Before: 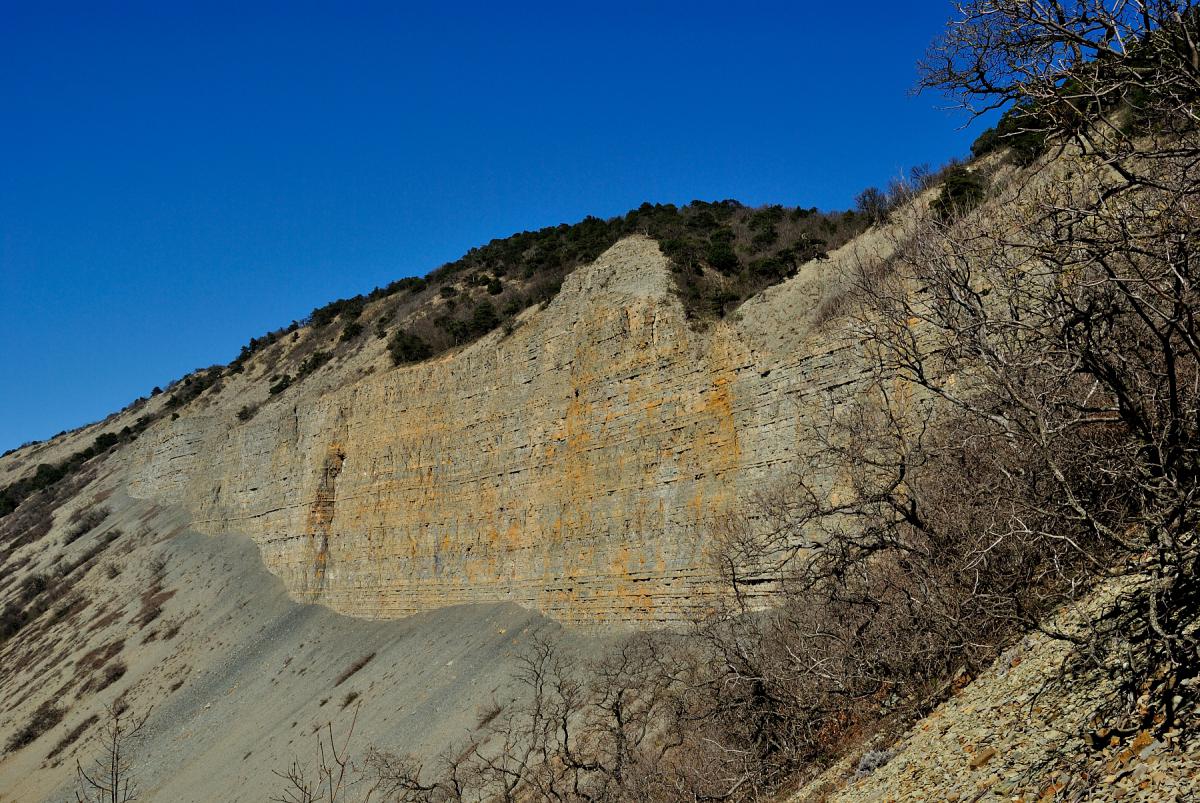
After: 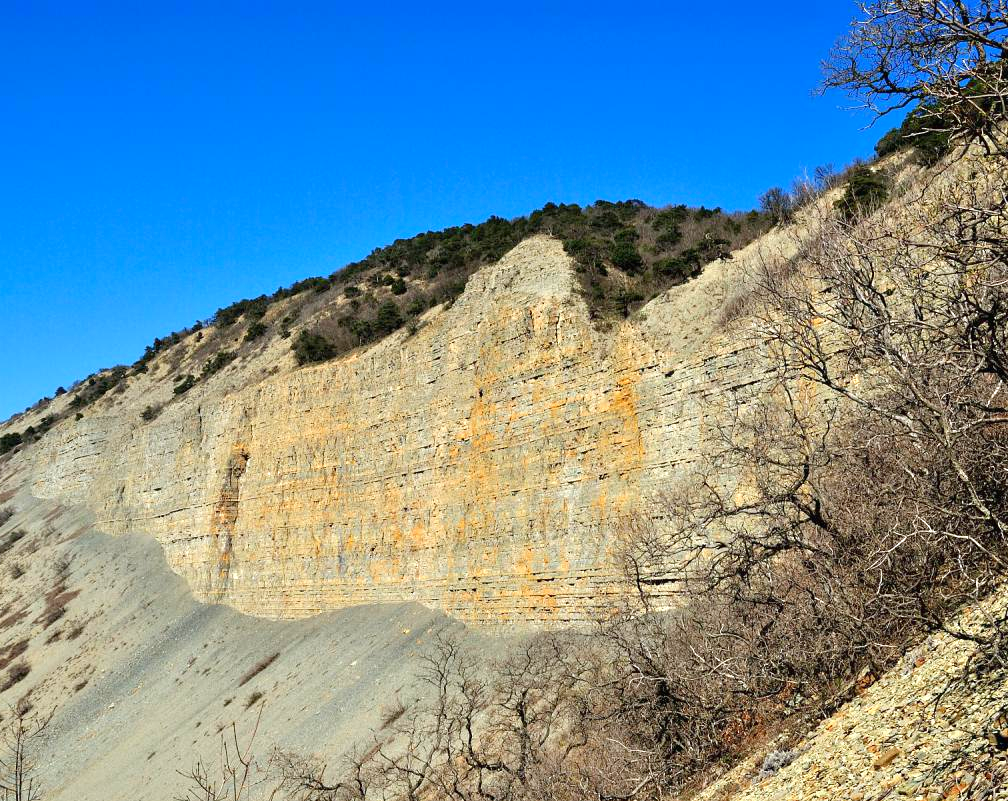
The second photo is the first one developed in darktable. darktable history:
exposure: black level correction 0, exposure 1 EV, compensate exposure bias true, compensate highlight preservation false
levels: levels [0, 0.478, 1]
crop: left 8.026%, right 7.374%
